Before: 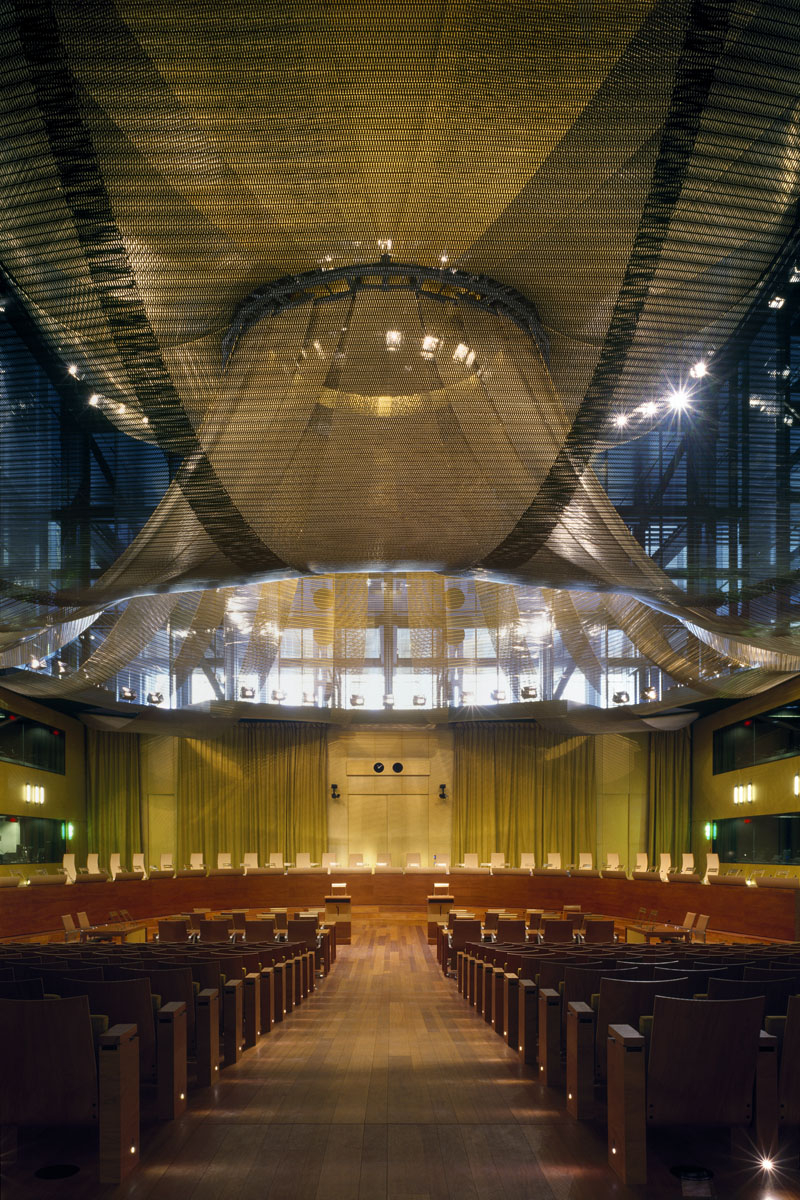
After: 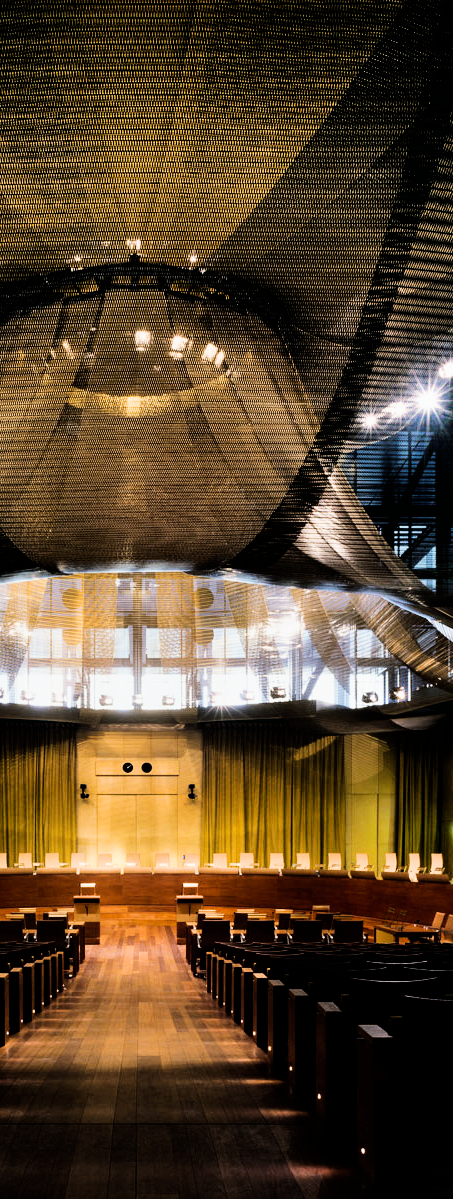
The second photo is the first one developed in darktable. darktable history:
tone equalizer: -8 EV -1.08 EV, -7 EV -1.01 EV, -6 EV -0.867 EV, -5 EV -0.578 EV, -3 EV 0.578 EV, -2 EV 0.867 EV, -1 EV 1.01 EV, +0 EV 1.08 EV, edges refinement/feathering 500, mask exposure compensation -1.57 EV, preserve details no
filmic rgb: black relative exposure -5 EV, hardness 2.88, contrast 1.3, highlights saturation mix -30%
crop: left 31.458%, top 0%, right 11.876%
